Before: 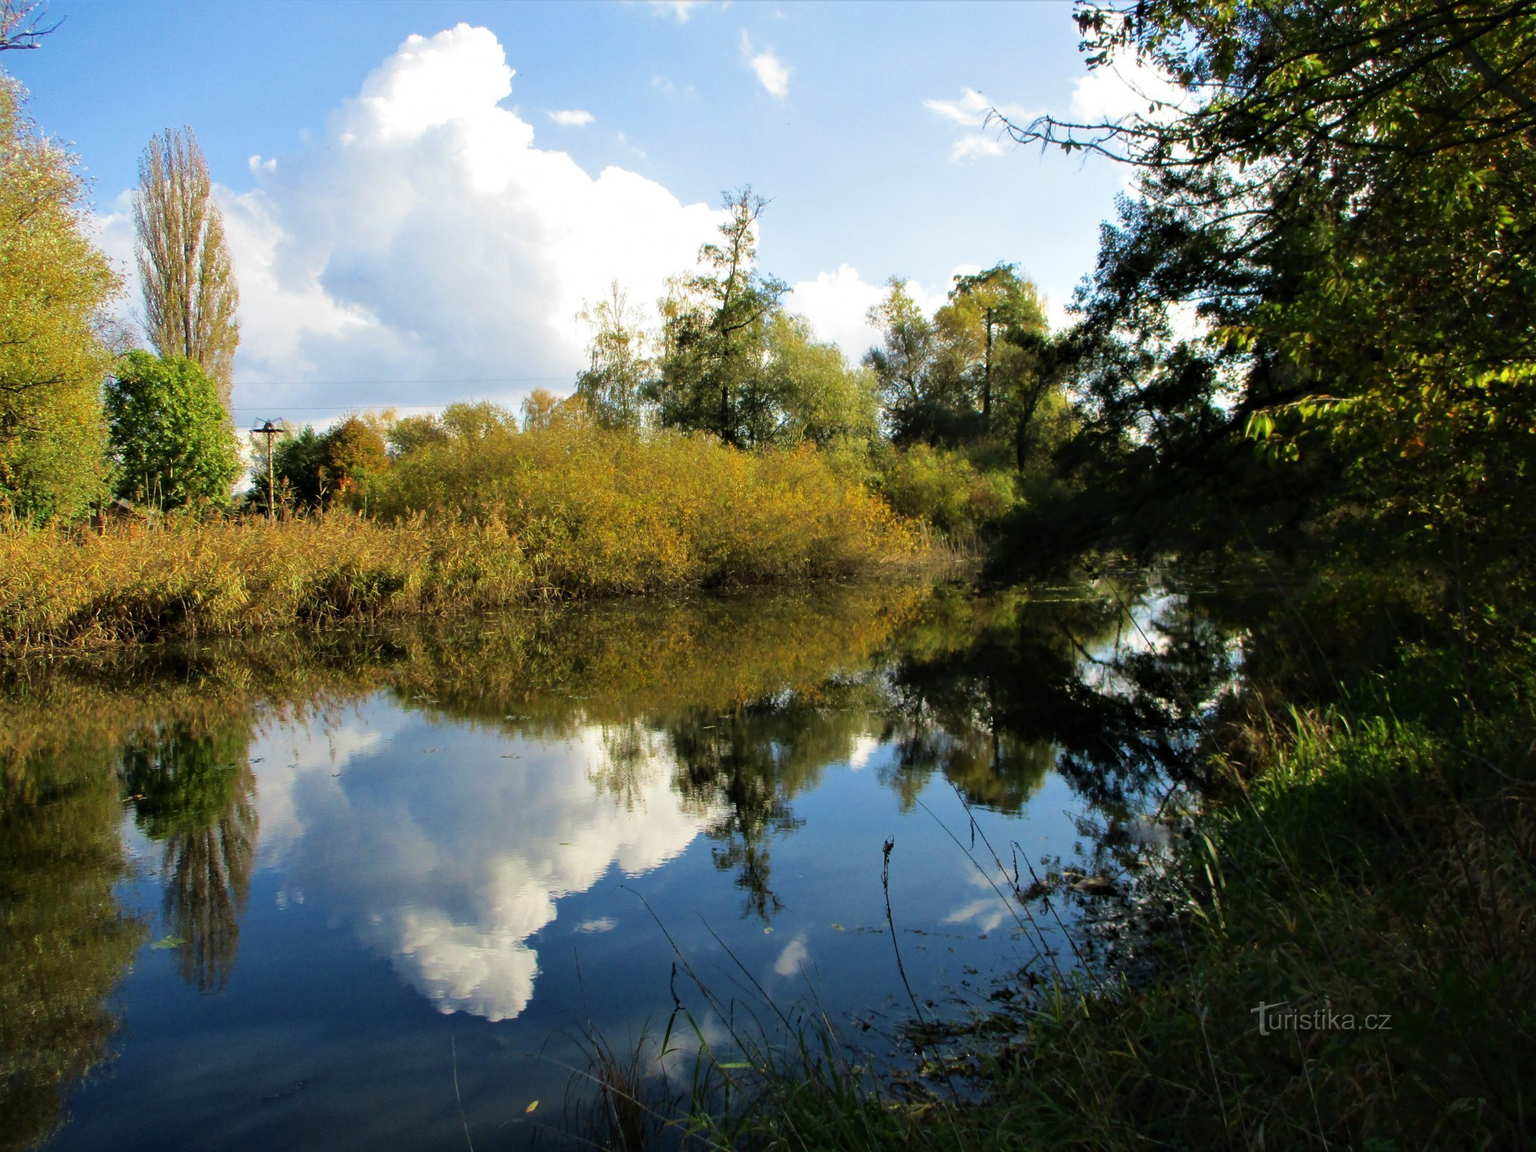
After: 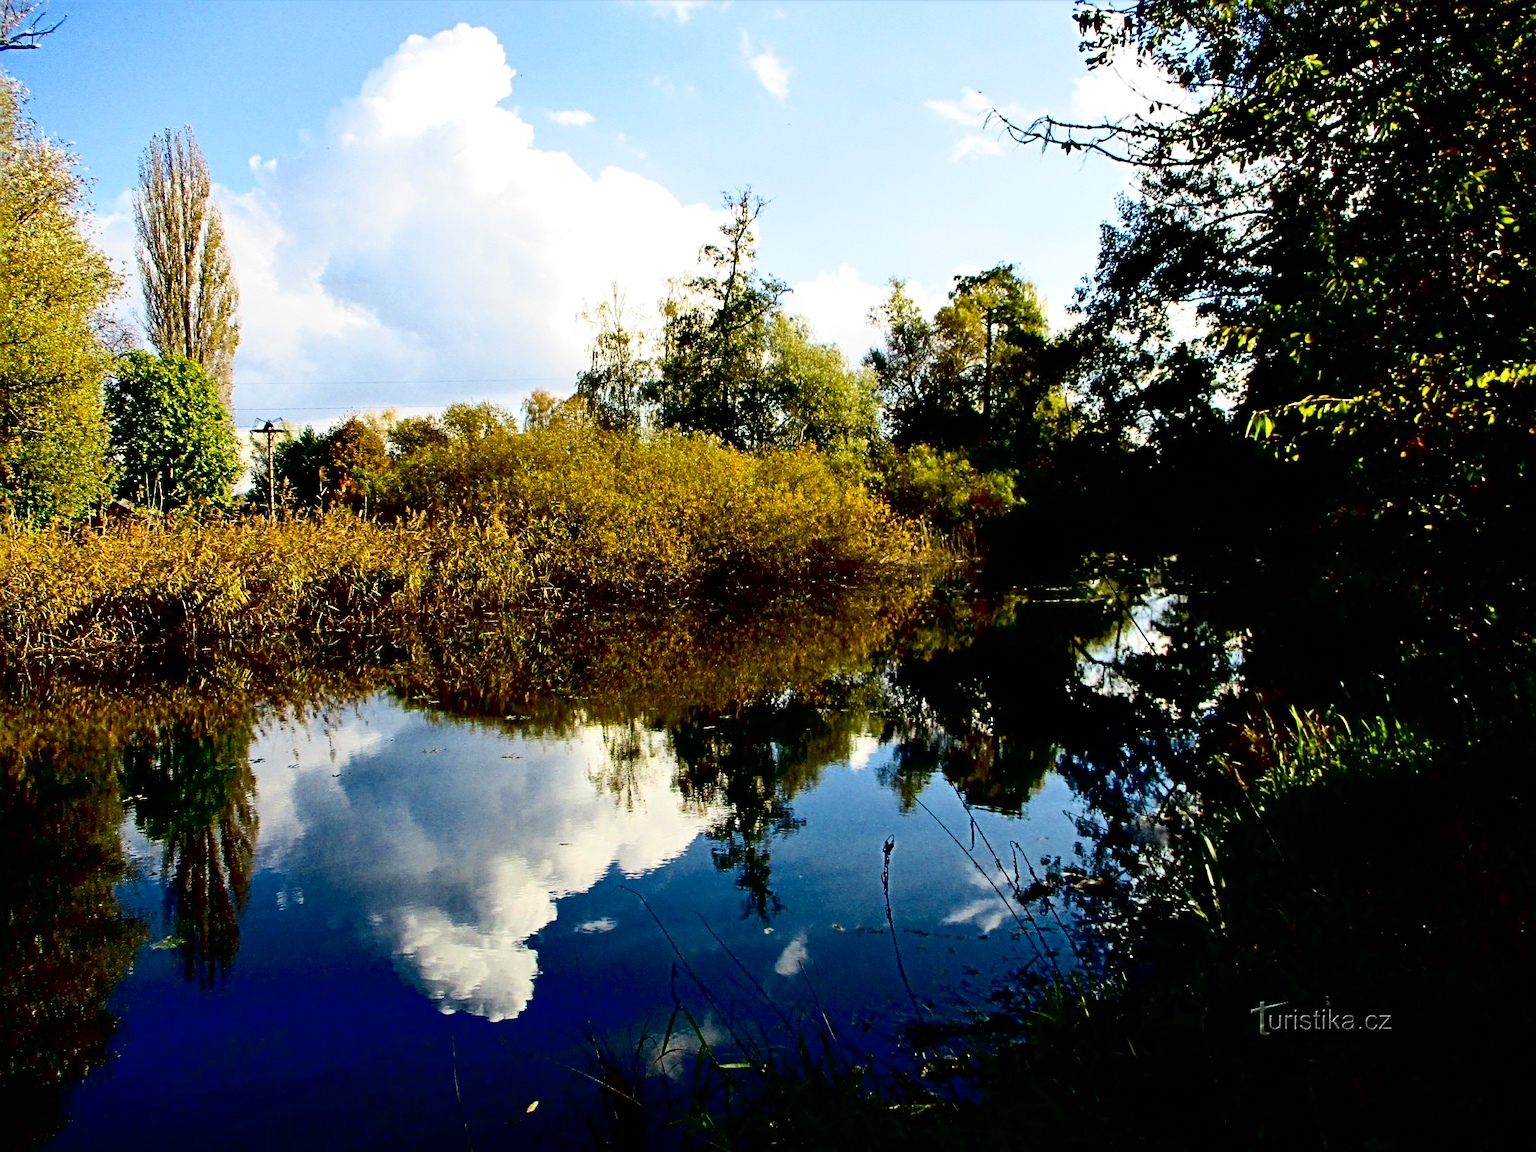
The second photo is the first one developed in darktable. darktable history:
sharpen: radius 4.87
exposure: black level correction 0.047, exposure 0.013 EV, compensate highlight preservation false
contrast brightness saturation: contrast 0.294
